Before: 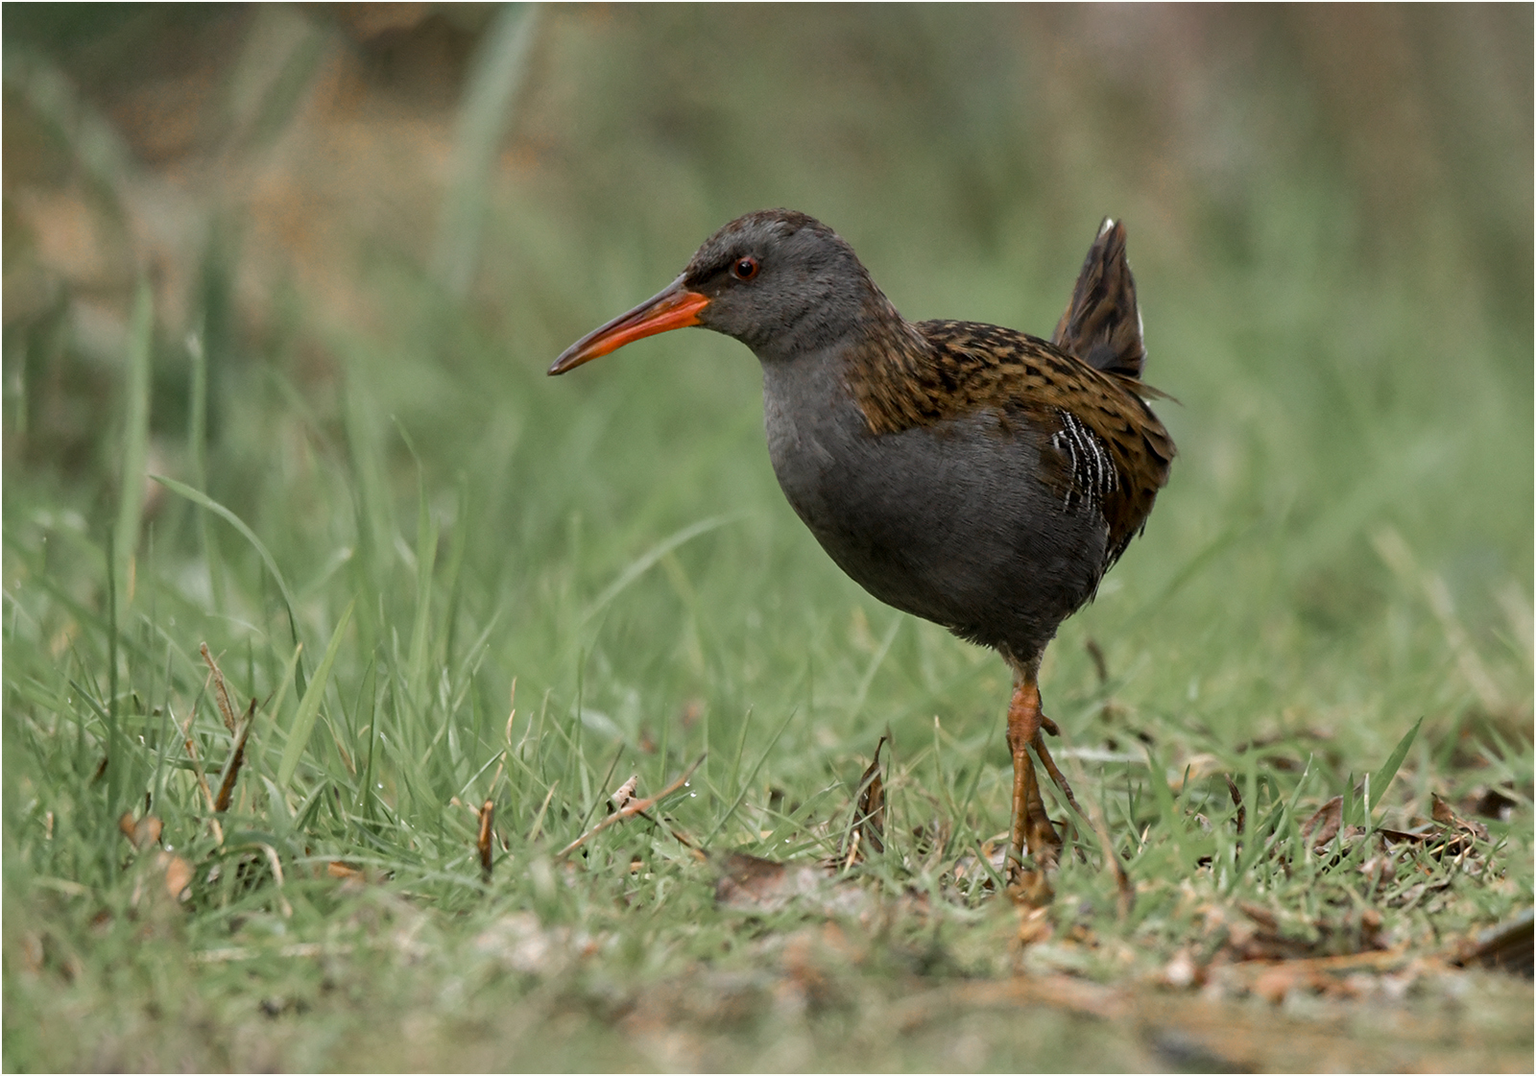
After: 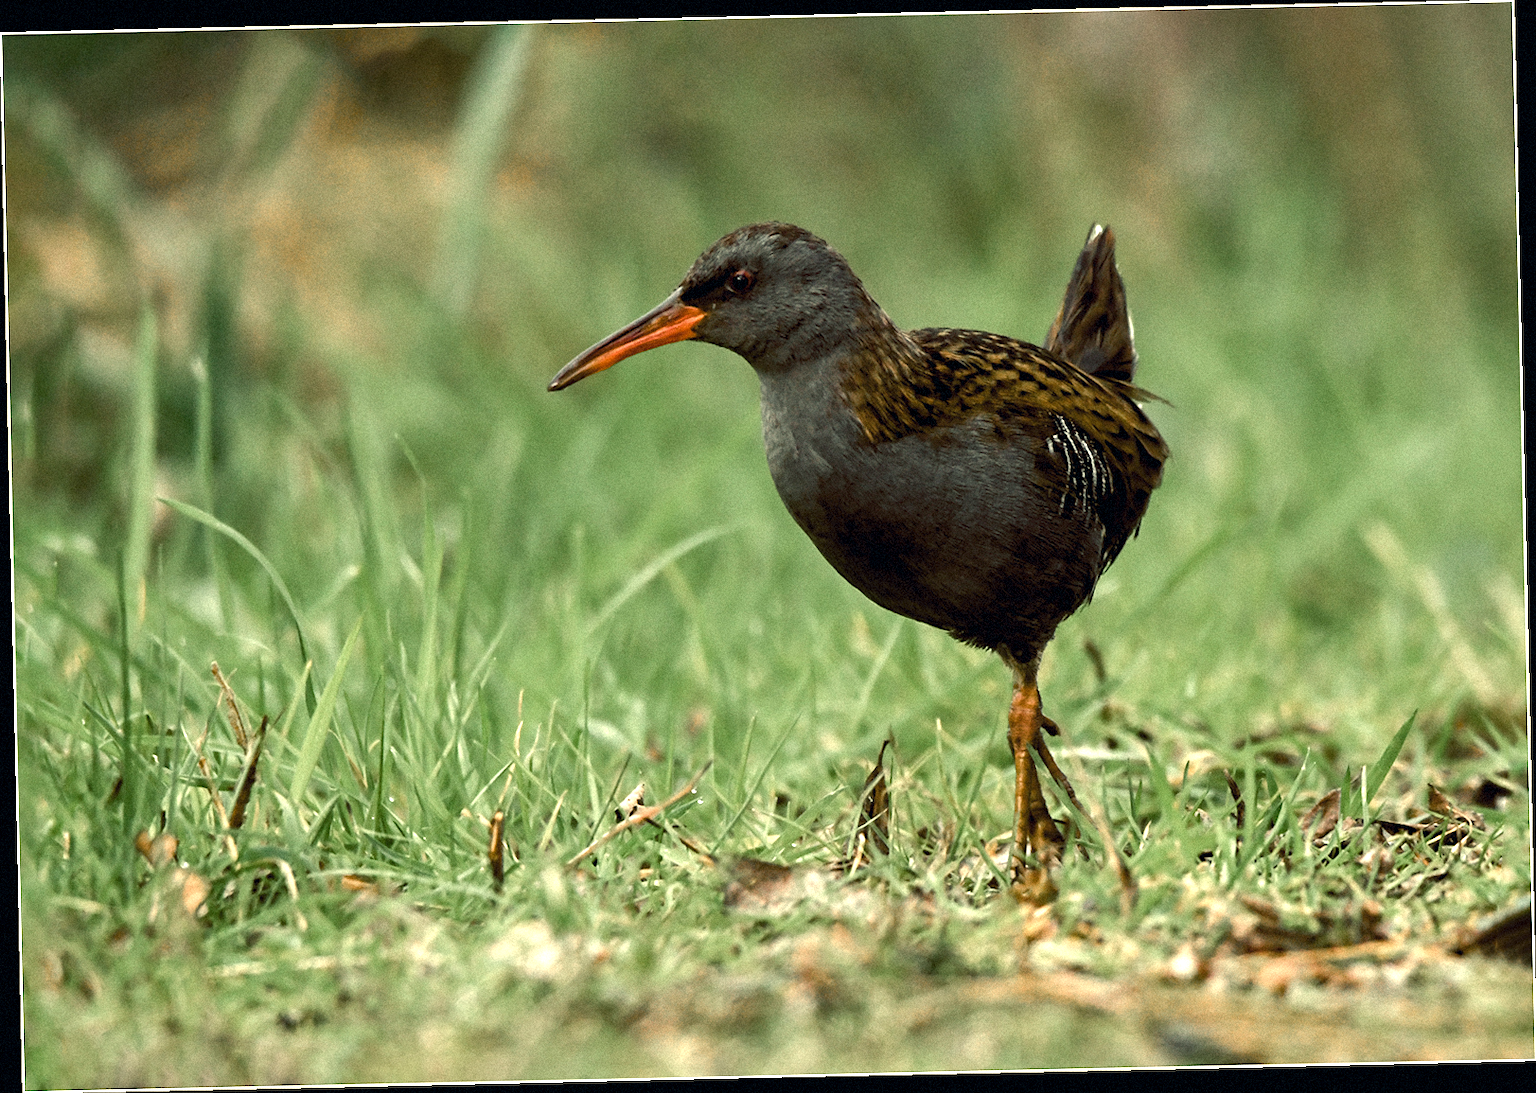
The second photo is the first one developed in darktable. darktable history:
grain: mid-tones bias 0%
color correction: highlights a* 2.75, highlights b* 5, shadows a* -2.04, shadows b* -4.84, saturation 0.8
white balance: red 1.138, green 0.996, blue 0.812
rotate and perspective: rotation -1.24°, automatic cropping off
color balance rgb: shadows lift › luminance -7.7%, shadows lift › chroma 2.13%, shadows lift › hue 200.79°, power › luminance -7.77%, power › chroma 2.27%, power › hue 220.69°, highlights gain › luminance 15.15%, highlights gain › chroma 4%, highlights gain › hue 209.35°, global offset › luminance -0.21%, global offset › chroma 0.27%, perceptual saturation grading › global saturation 24.42%, perceptual saturation grading › highlights -24.42%, perceptual saturation grading › mid-tones 24.42%, perceptual saturation grading › shadows 40%, perceptual brilliance grading › global brilliance -5%, perceptual brilliance grading › highlights 24.42%, perceptual brilliance grading › mid-tones 7%, perceptual brilliance grading › shadows -5%
exposure: exposure 0.081 EV, compensate highlight preservation false
